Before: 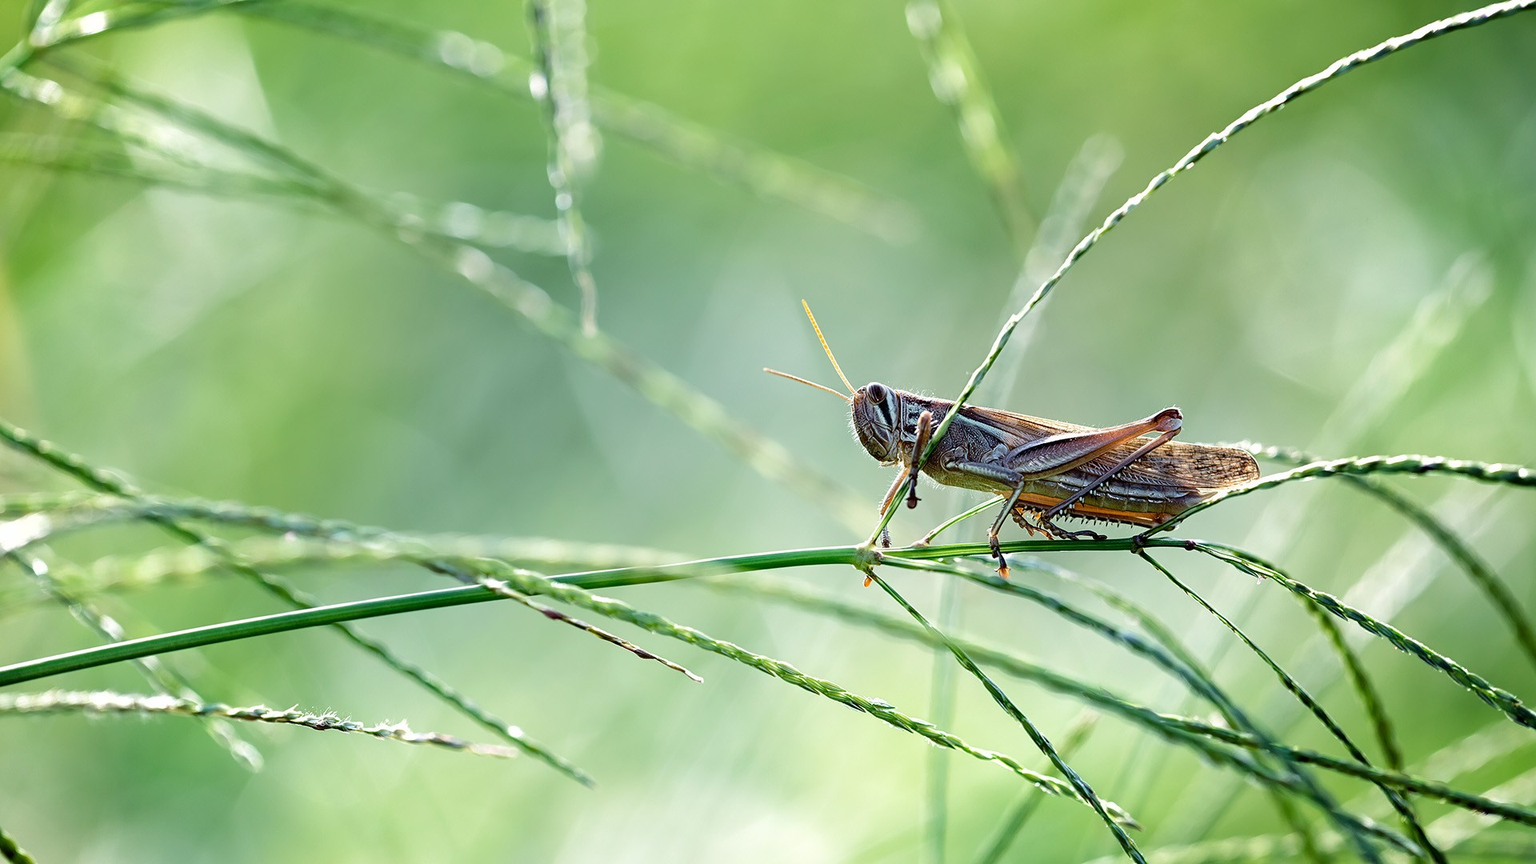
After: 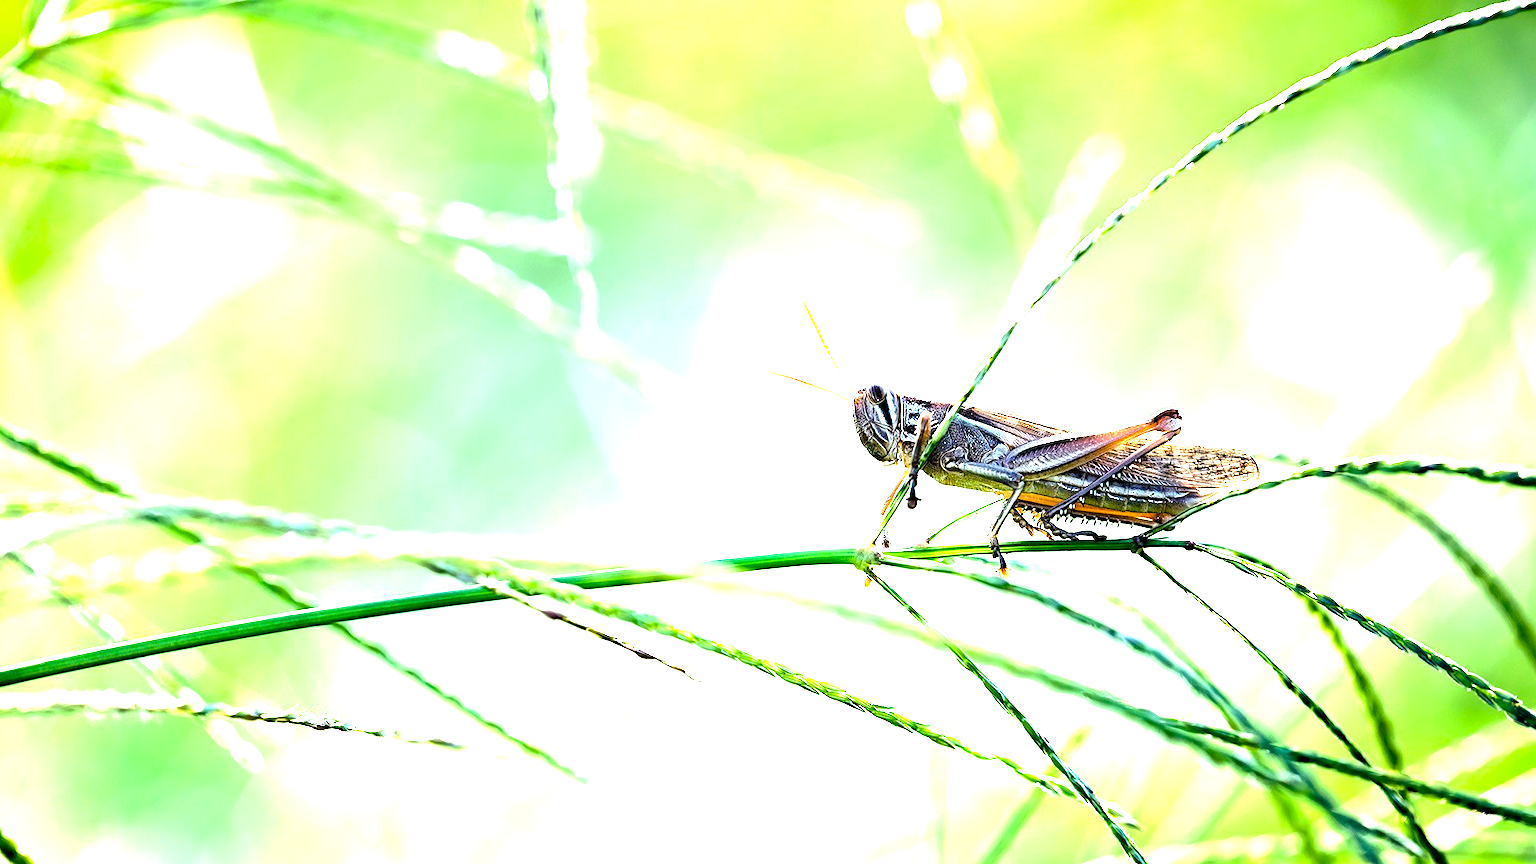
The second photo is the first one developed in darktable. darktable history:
color balance rgb: shadows lift › luminance -29.081%, shadows lift › chroma 10.16%, shadows lift › hue 232.7°, power › luminance -14.989%, linear chroma grading › global chroma 20.373%, perceptual saturation grading › global saturation 0.401%, saturation formula JzAzBz (2021)
exposure: exposure 0.999 EV, compensate highlight preservation false
tone equalizer: -8 EV -0.712 EV, -7 EV -0.674 EV, -6 EV -0.561 EV, -5 EV -0.422 EV, -3 EV 0.379 EV, -2 EV 0.6 EV, -1 EV 0.684 EV, +0 EV 0.768 EV
